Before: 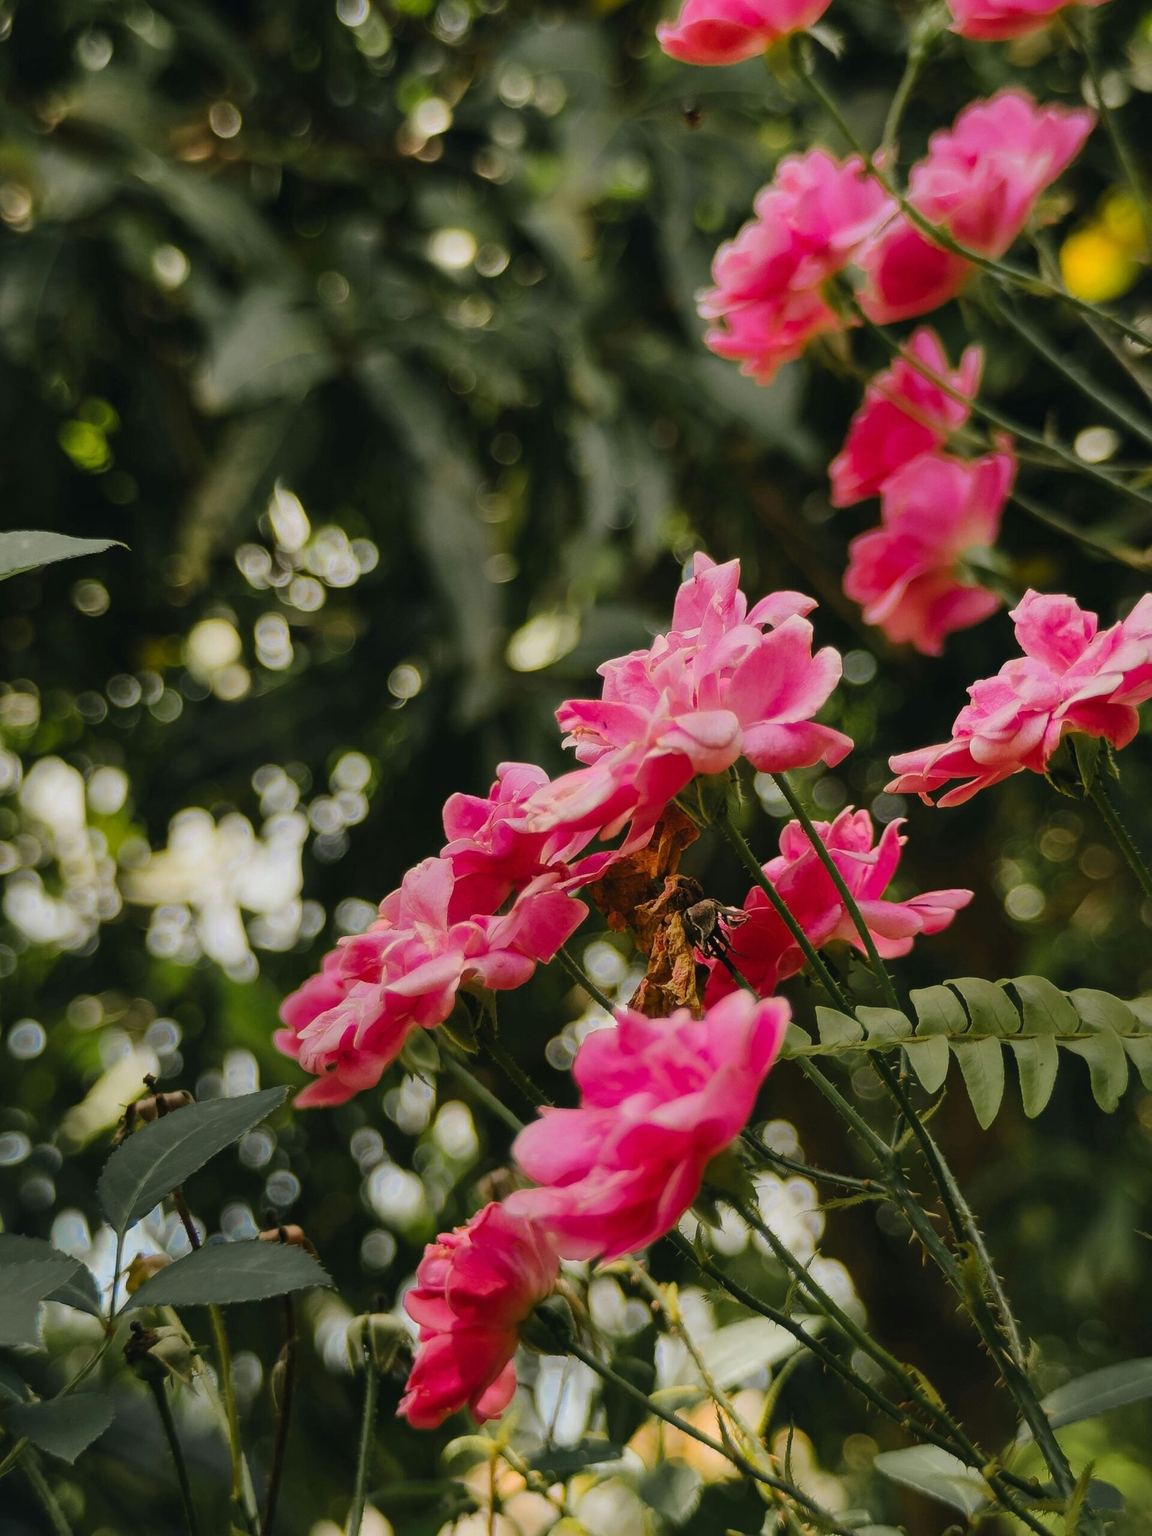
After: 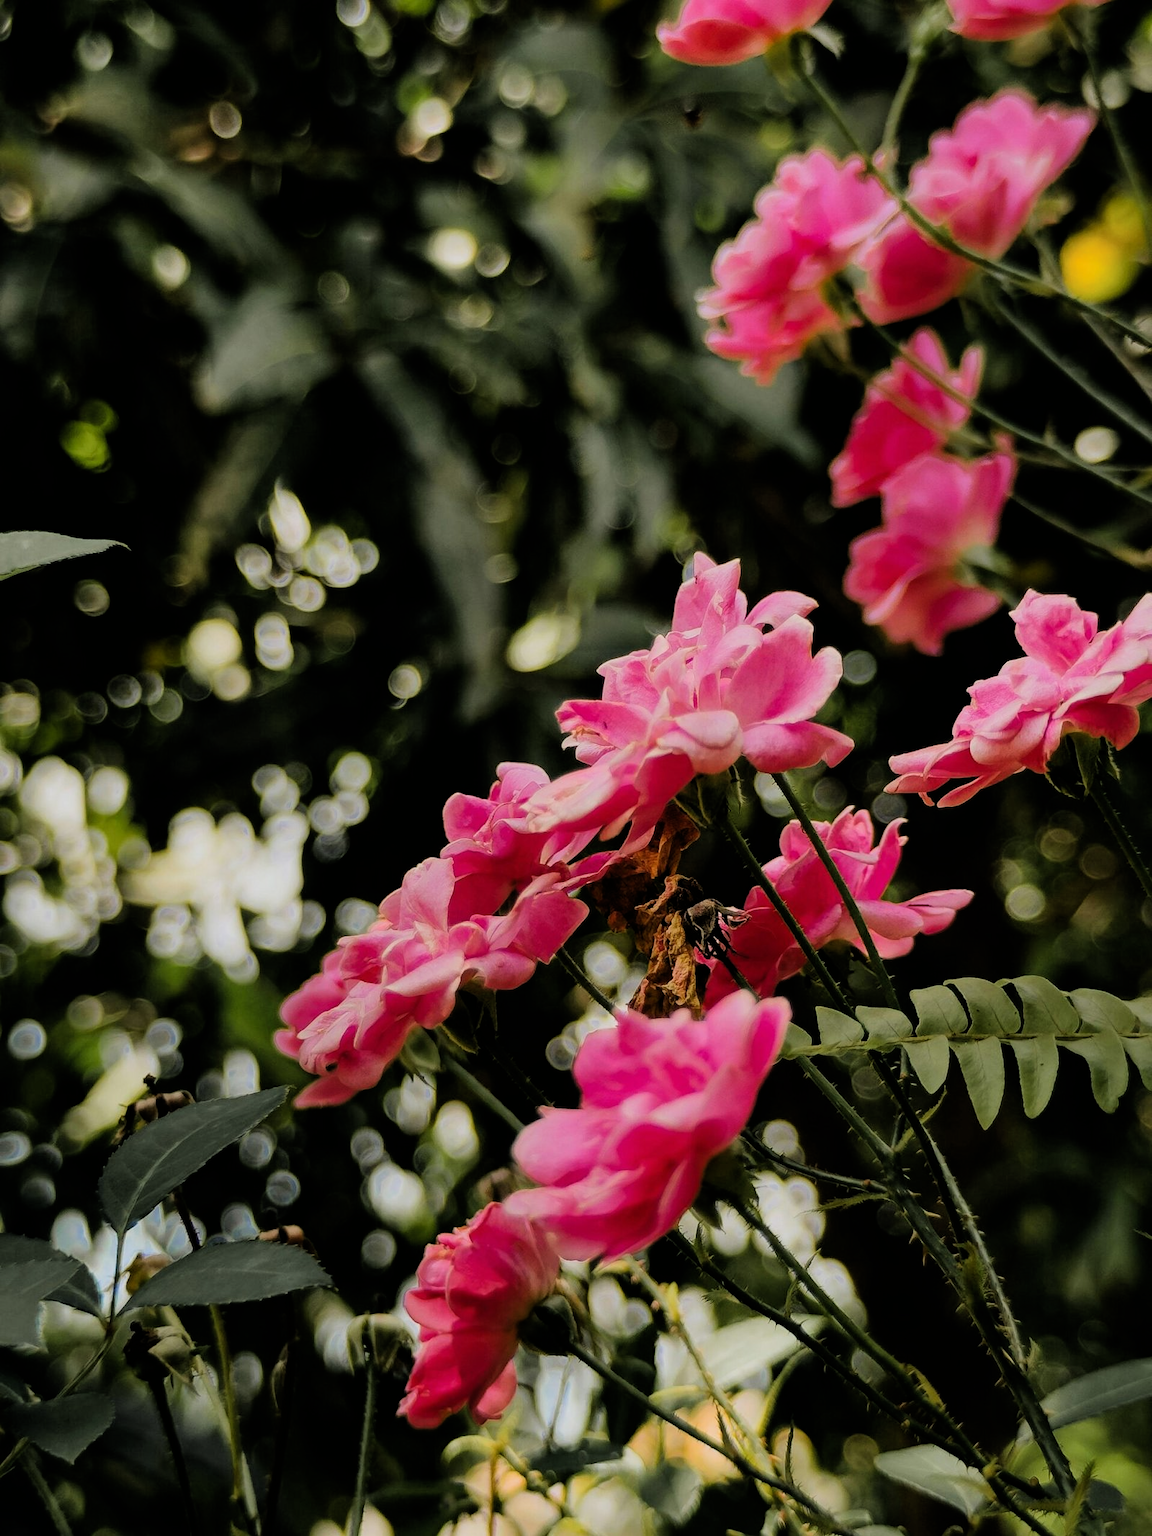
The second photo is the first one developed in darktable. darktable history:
filmic rgb: black relative exposure -5.02 EV, white relative exposure 3.21 EV, hardness 3.45, contrast 1.2, highlights saturation mix -31.39%, iterations of high-quality reconstruction 0
